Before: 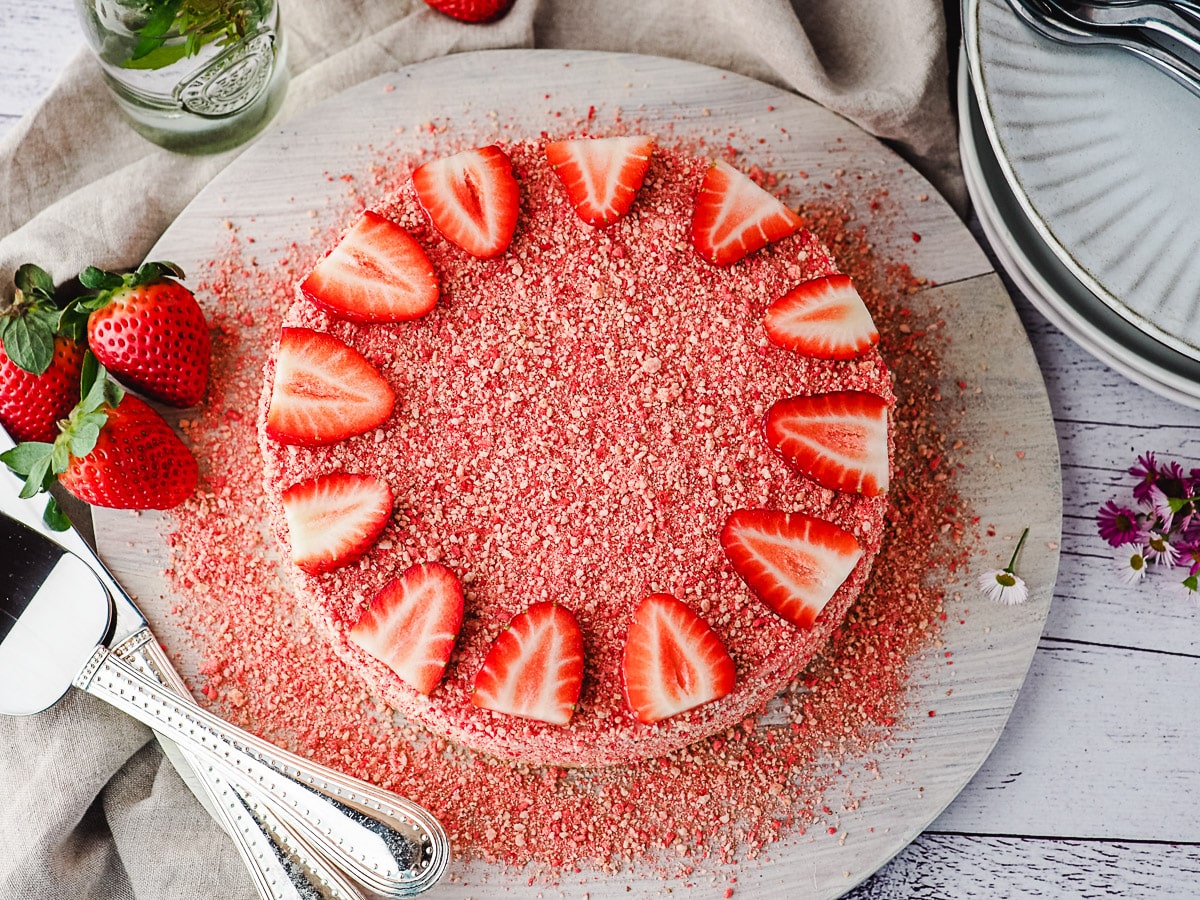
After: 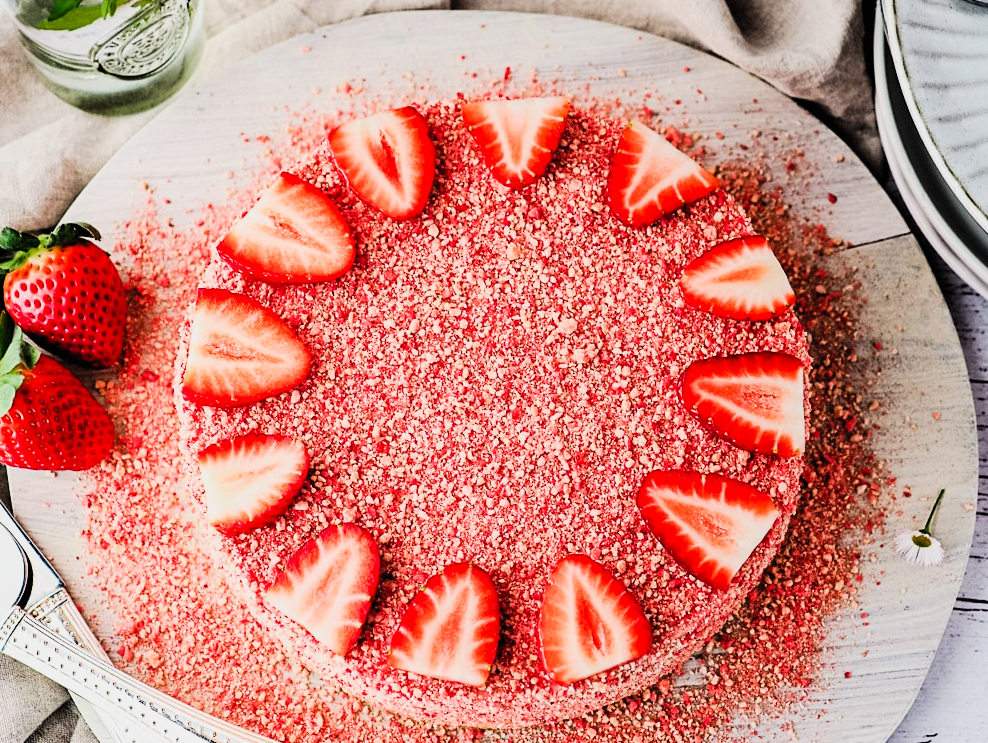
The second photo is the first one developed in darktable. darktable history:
crop and rotate: left 7.072%, top 4.381%, right 10.539%, bottom 13.012%
filmic rgb: black relative exposure -5.05 EV, white relative exposure 3.96 EV, hardness 2.9, contrast 1.194, highlights saturation mix -28.53%
contrast brightness saturation: contrast 0.201, brightness 0.168, saturation 0.224
